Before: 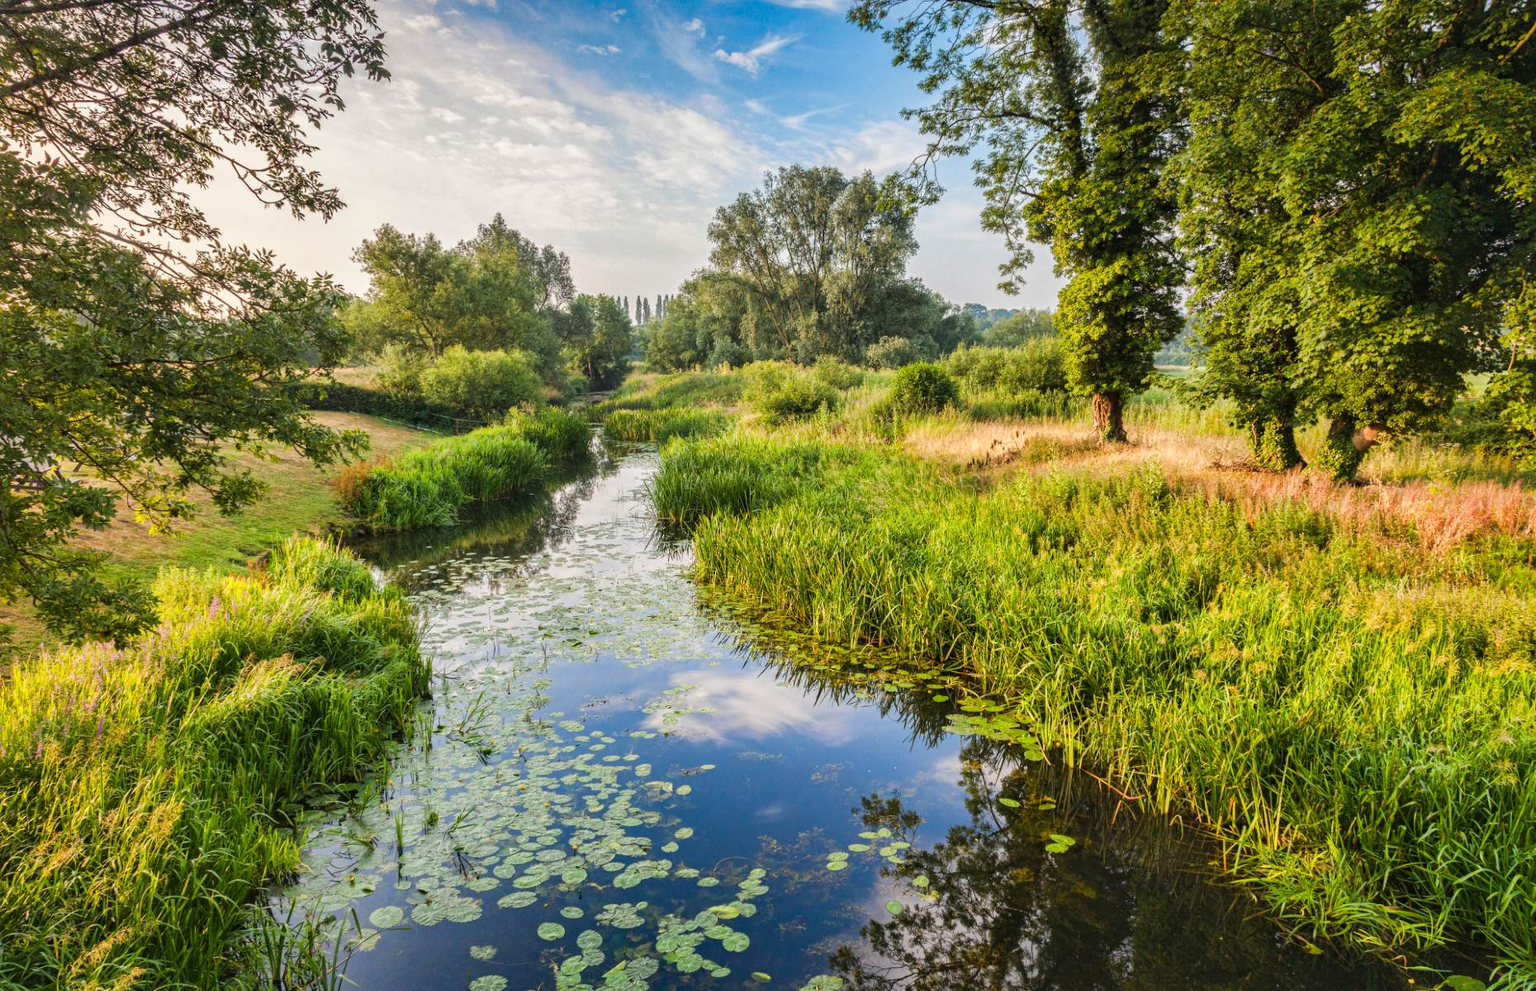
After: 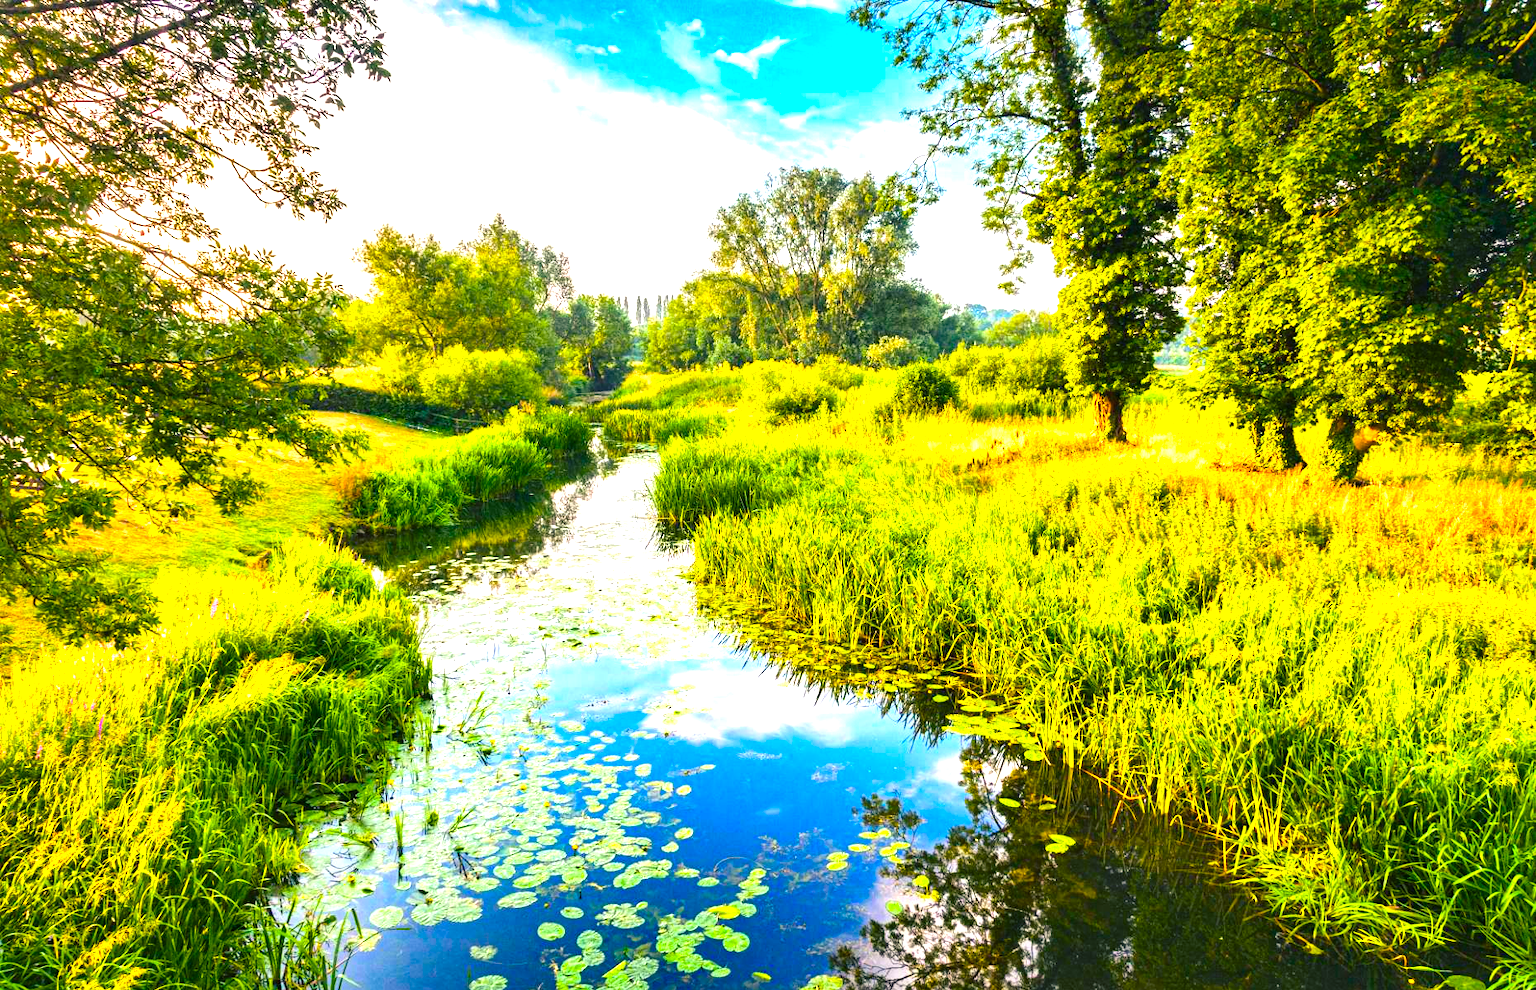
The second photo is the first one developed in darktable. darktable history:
tone equalizer: -8 EV -0.389 EV, -7 EV -0.382 EV, -6 EV -0.347 EV, -5 EV -0.211 EV, -3 EV 0.222 EV, -2 EV 0.361 EV, -1 EV 0.385 EV, +0 EV 0.386 EV, edges refinement/feathering 500, mask exposure compensation -1.57 EV, preserve details no
color balance rgb: shadows lift › chroma 7.194%, shadows lift › hue 244.01°, linear chroma grading › global chroma 32.897%, perceptual saturation grading › global saturation 29.4%, global vibrance 21.812%
exposure: black level correction 0, exposure 1 EV, compensate highlight preservation false
